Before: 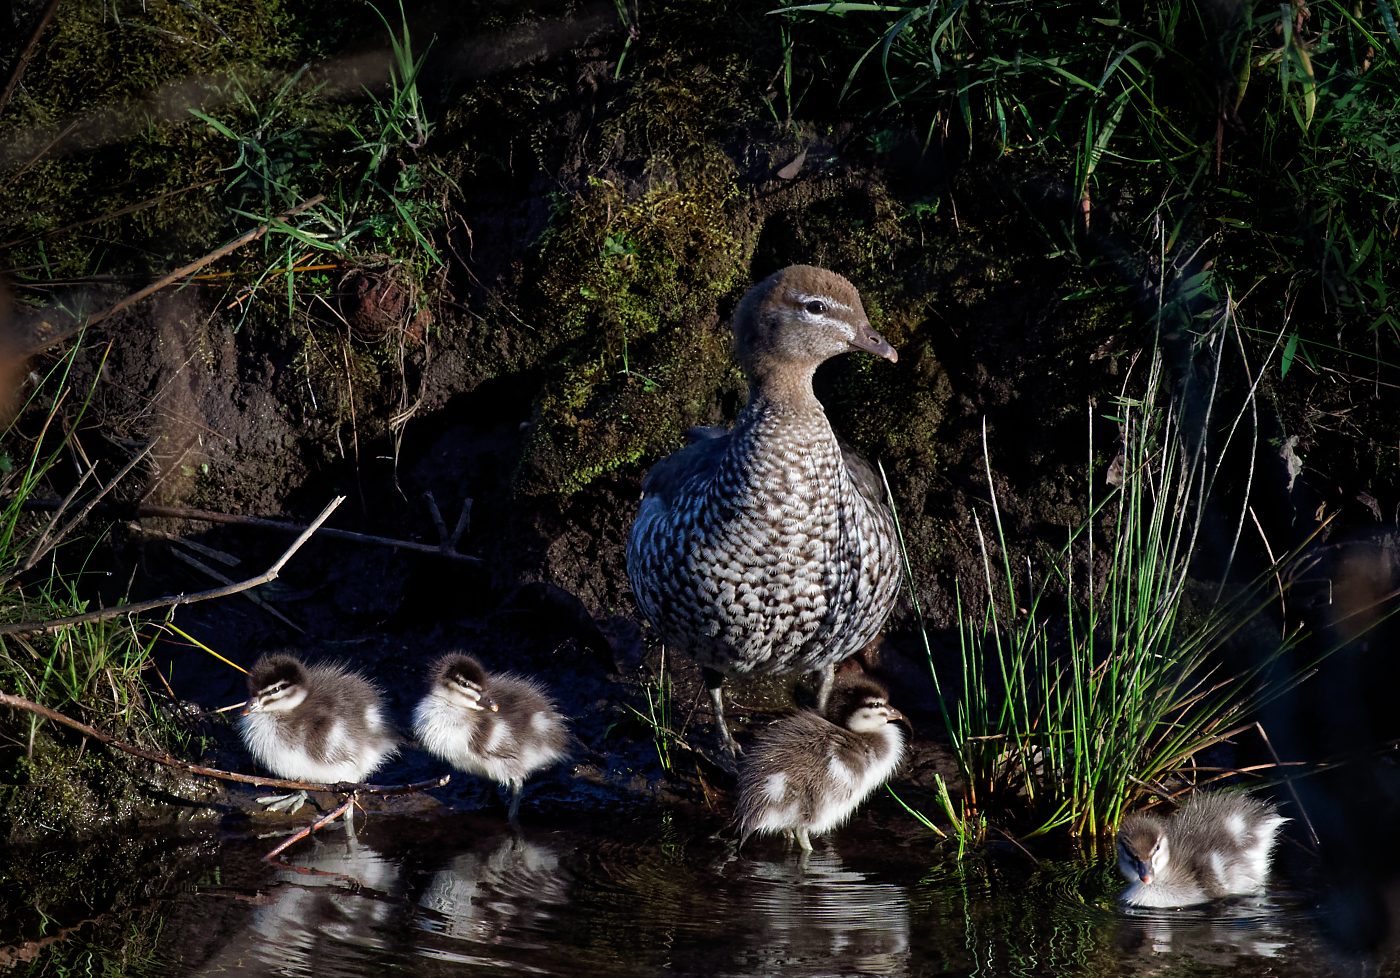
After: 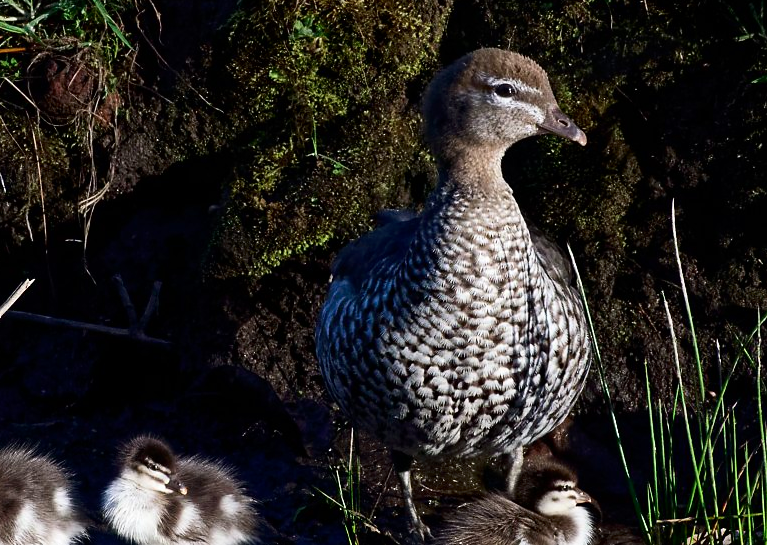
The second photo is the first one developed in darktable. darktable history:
crop and rotate: left 22.249%, top 22.29%, right 22.939%, bottom 21.904%
contrast brightness saturation: contrast 0.222
